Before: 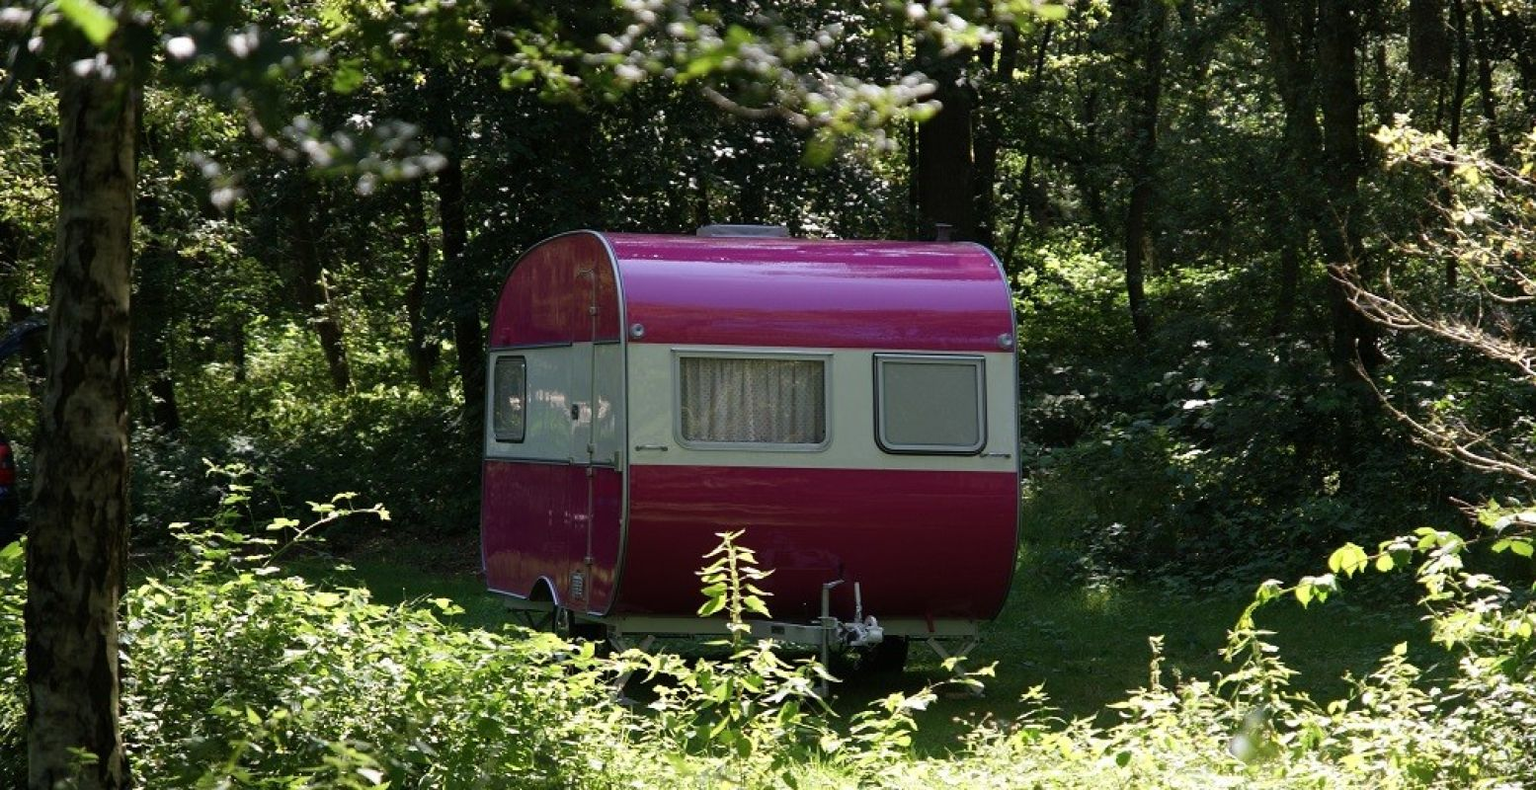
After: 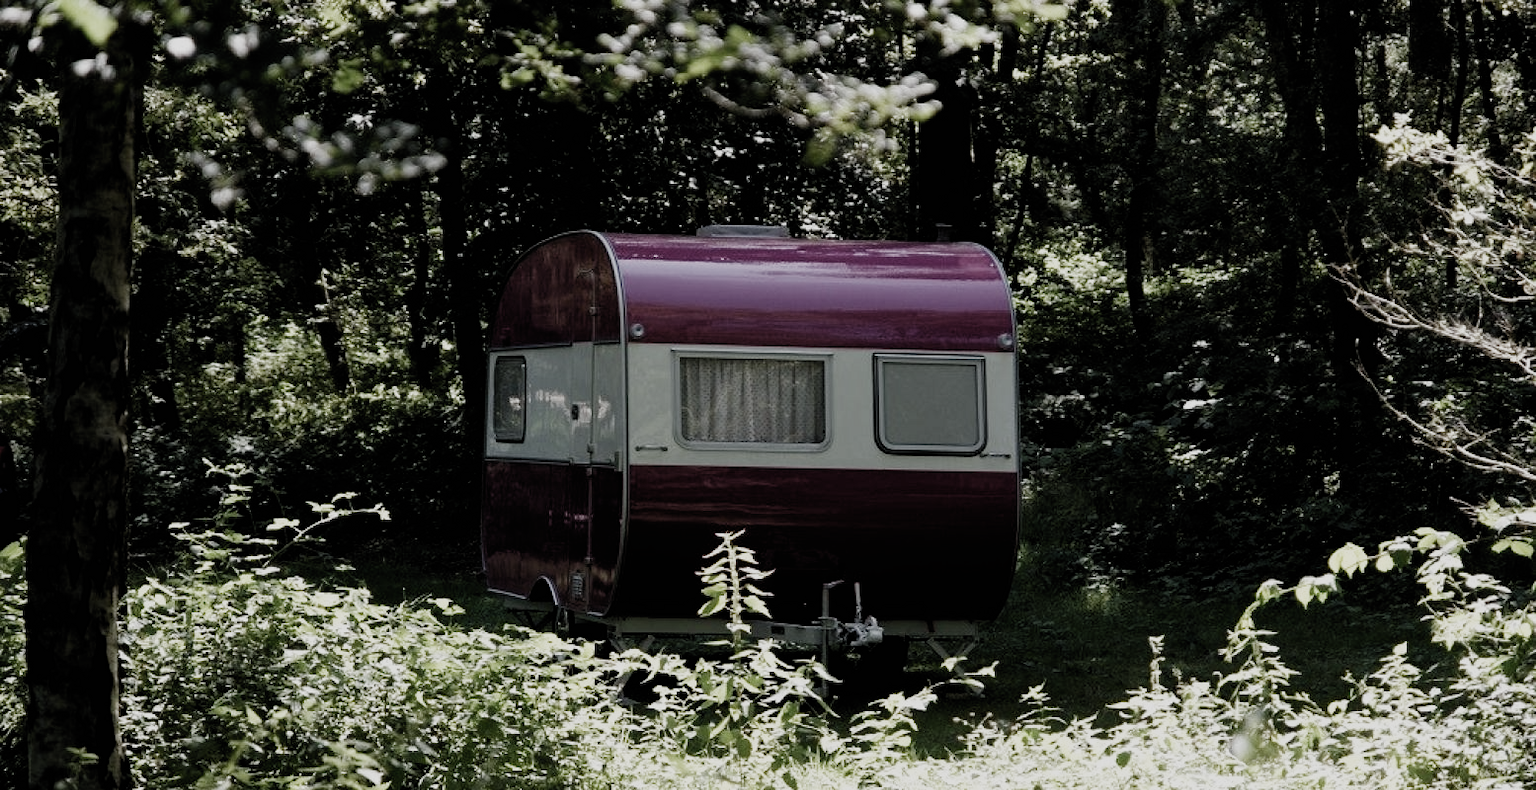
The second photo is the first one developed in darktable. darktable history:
filmic rgb: black relative exposure -5.01 EV, white relative exposure 3.54 EV, hardness 3.16, contrast 1.184, highlights saturation mix -29.89%, preserve chrominance no, color science v5 (2021), iterations of high-quality reconstruction 0, contrast in shadows safe, contrast in highlights safe
